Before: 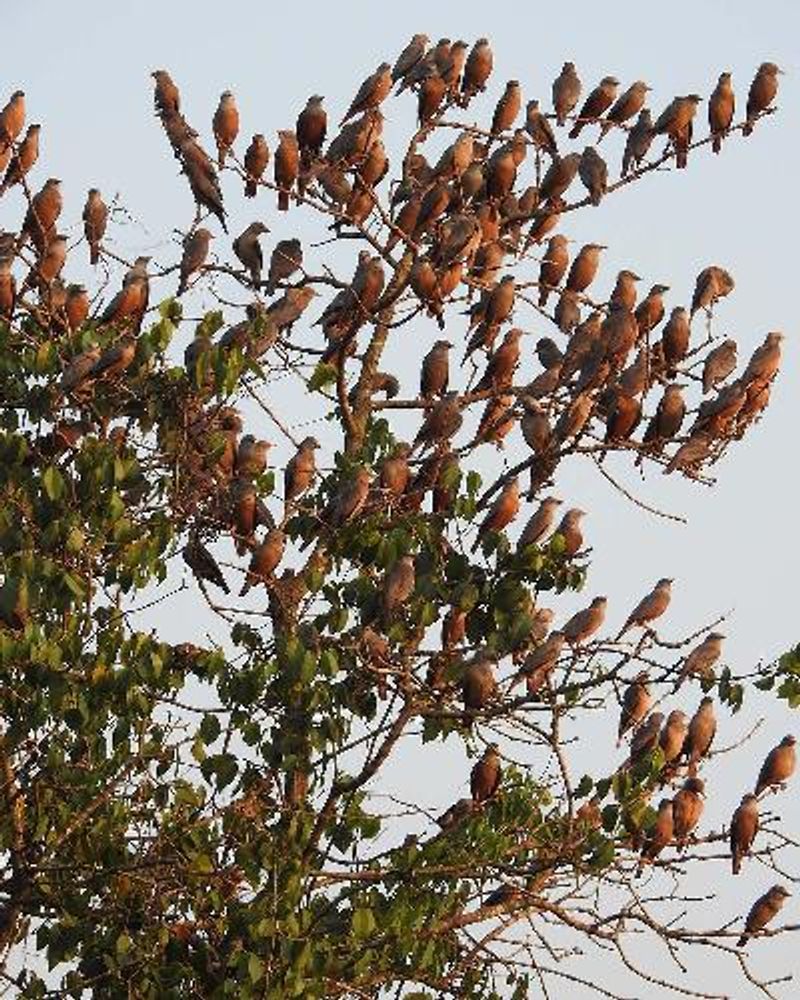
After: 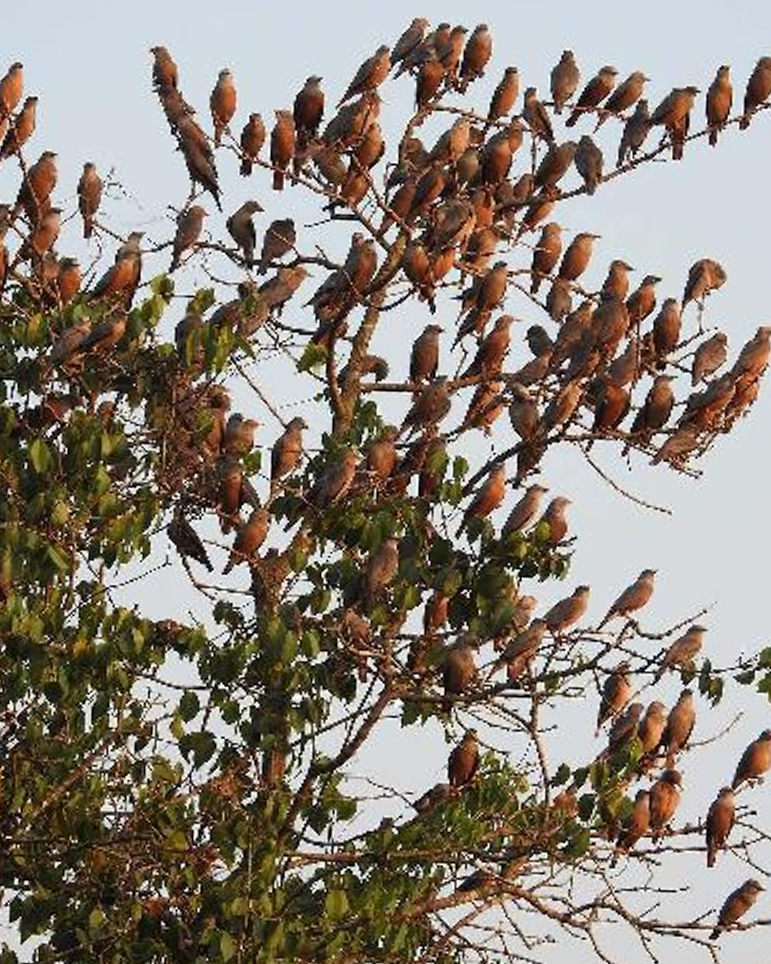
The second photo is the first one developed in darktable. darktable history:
crop and rotate: angle -1.72°
